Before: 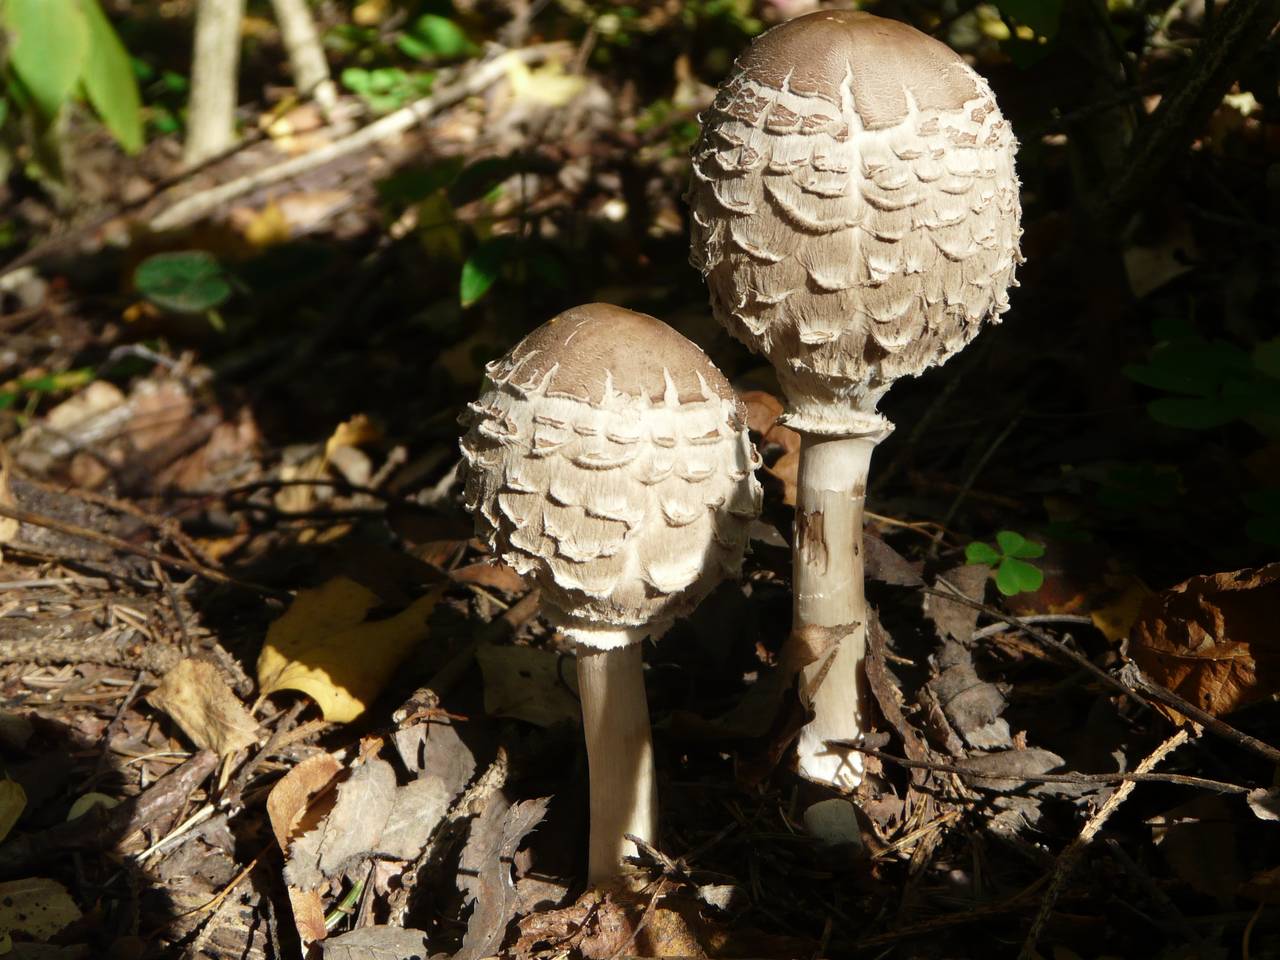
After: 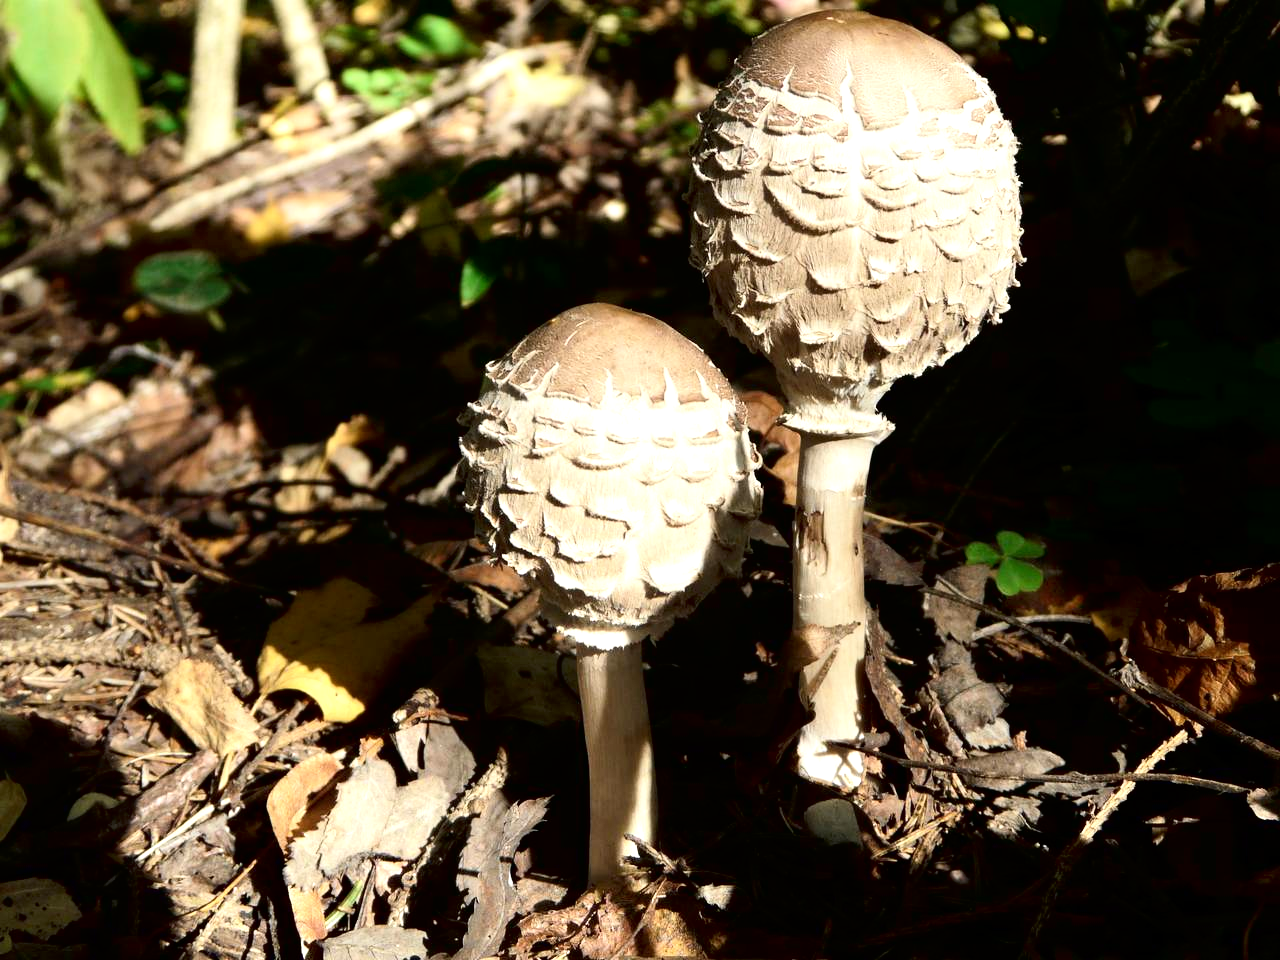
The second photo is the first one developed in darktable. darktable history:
exposure: exposure 0.604 EV, compensate highlight preservation false
contrast brightness saturation: contrast 0.074
tone curve: curves: ch0 [(0, 0) (0.118, 0.034) (0.182, 0.124) (0.265, 0.214) (0.504, 0.508) (0.783, 0.825) (1, 1)], color space Lab, independent channels, preserve colors none
